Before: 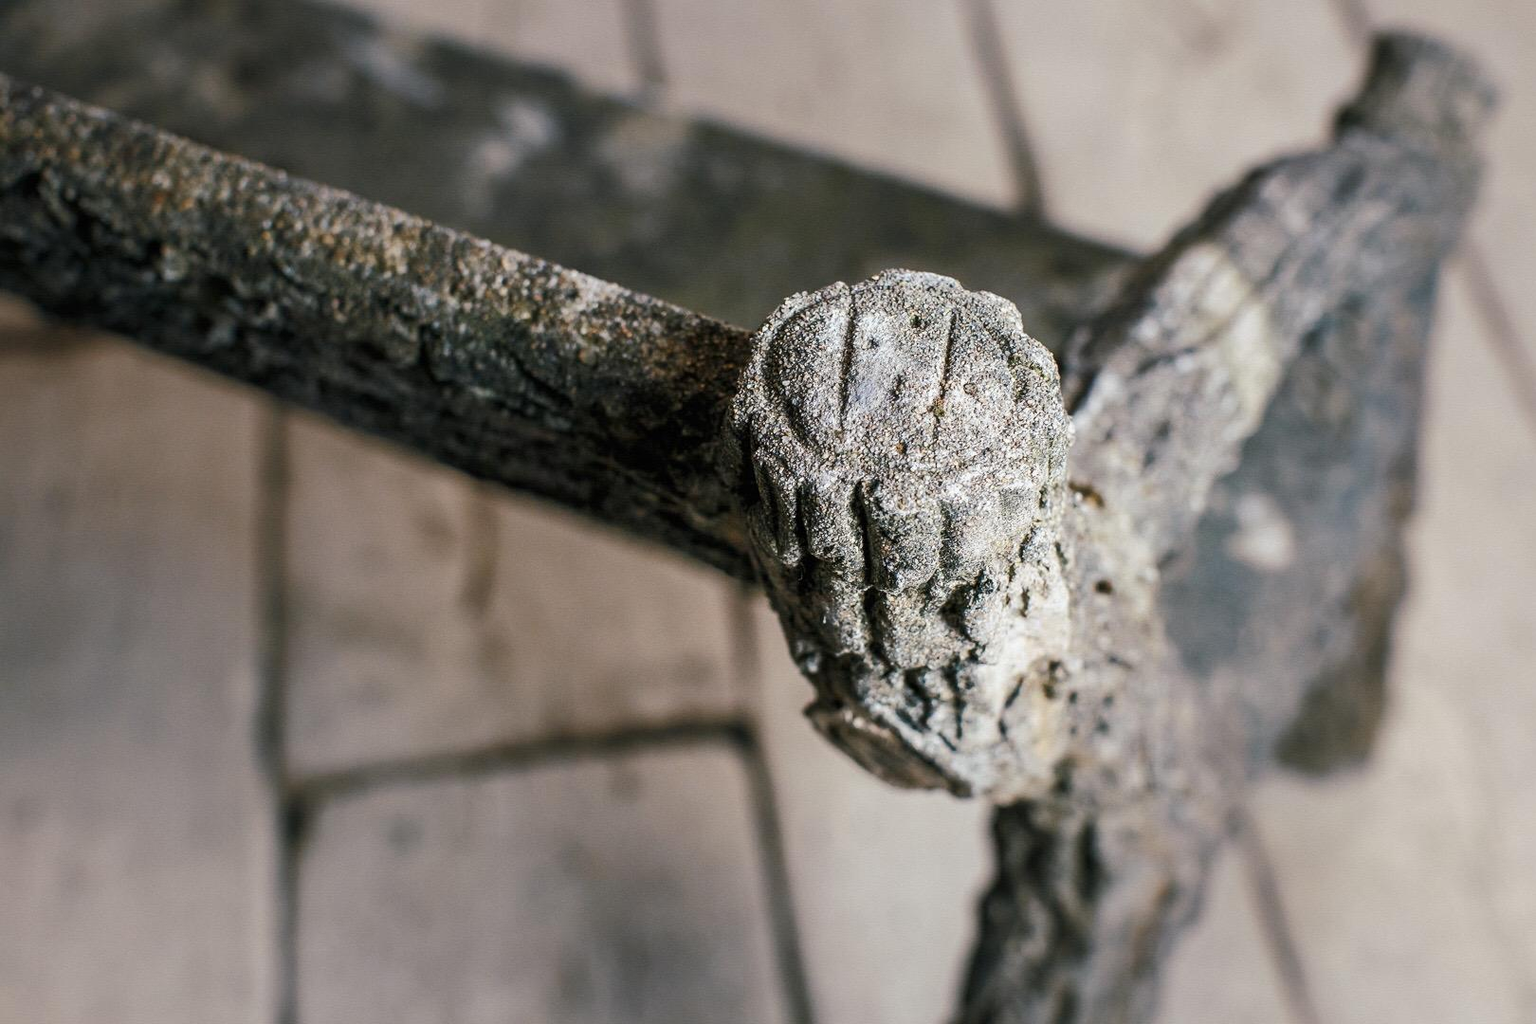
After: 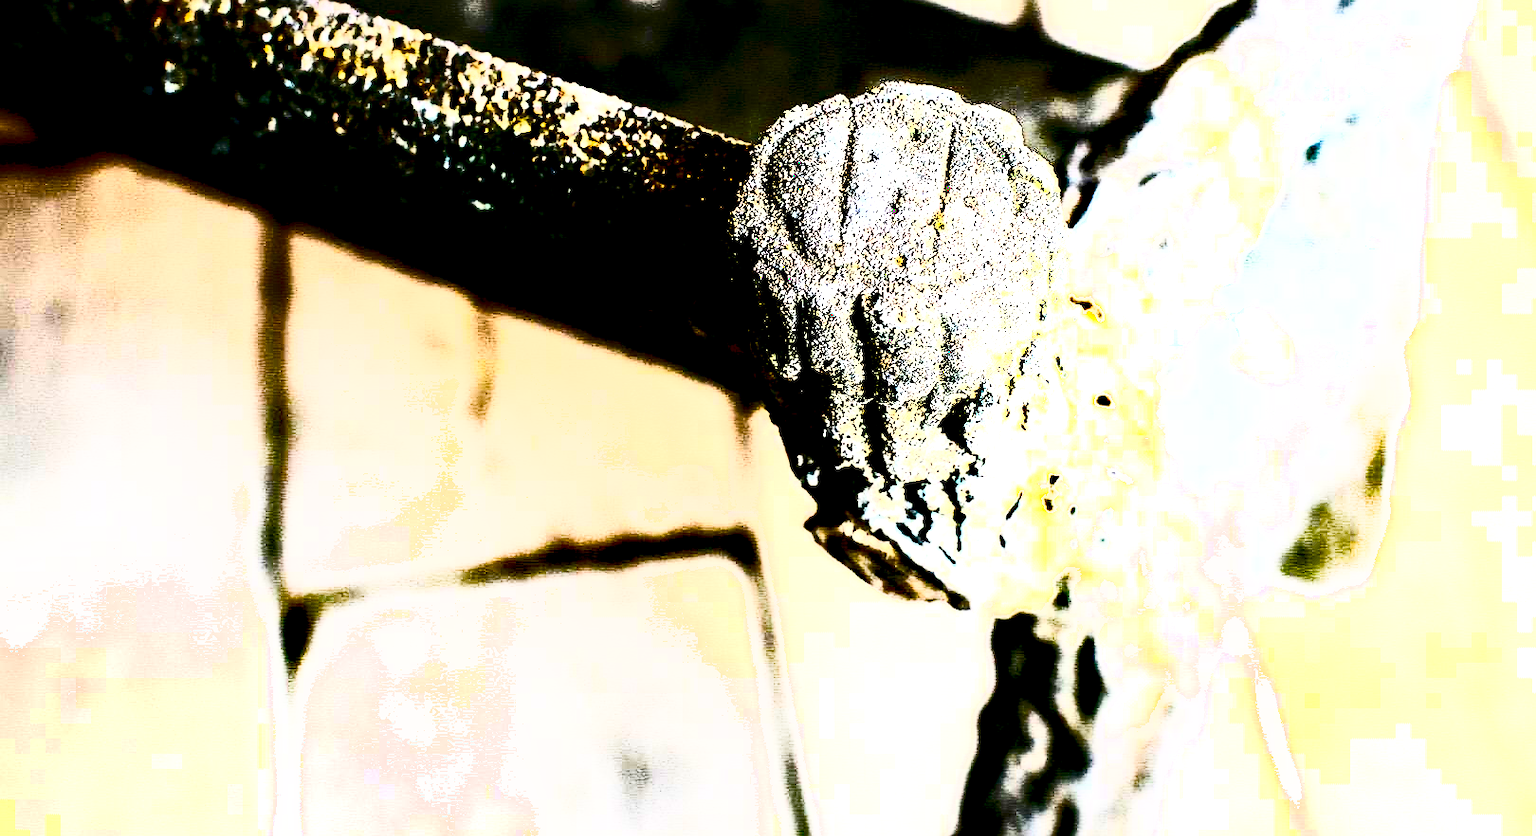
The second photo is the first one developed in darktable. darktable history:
color balance rgb: perceptual saturation grading › global saturation 19.785%, perceptual brilliance grading › global brilliance 34.613%, perceptual brilliance grading › highlights 49.389%, perceptual brilliance grading › mid-tones 59.295%, perceptual brilliance grading › shadows 34.495%, global vibrance 29.454%
shadows and highlights: shadows -54.26, highlights 87.08, soften with gaussian
exposure: black level correction 0.044, exposure -0.229 EV, compensate exposure bias true, compensate highlight preservation false
contrast brightness saturation: contrast 0.928, brightness 0.2
crop and rotate: top 18.286%
sharpen: on, module defaults
